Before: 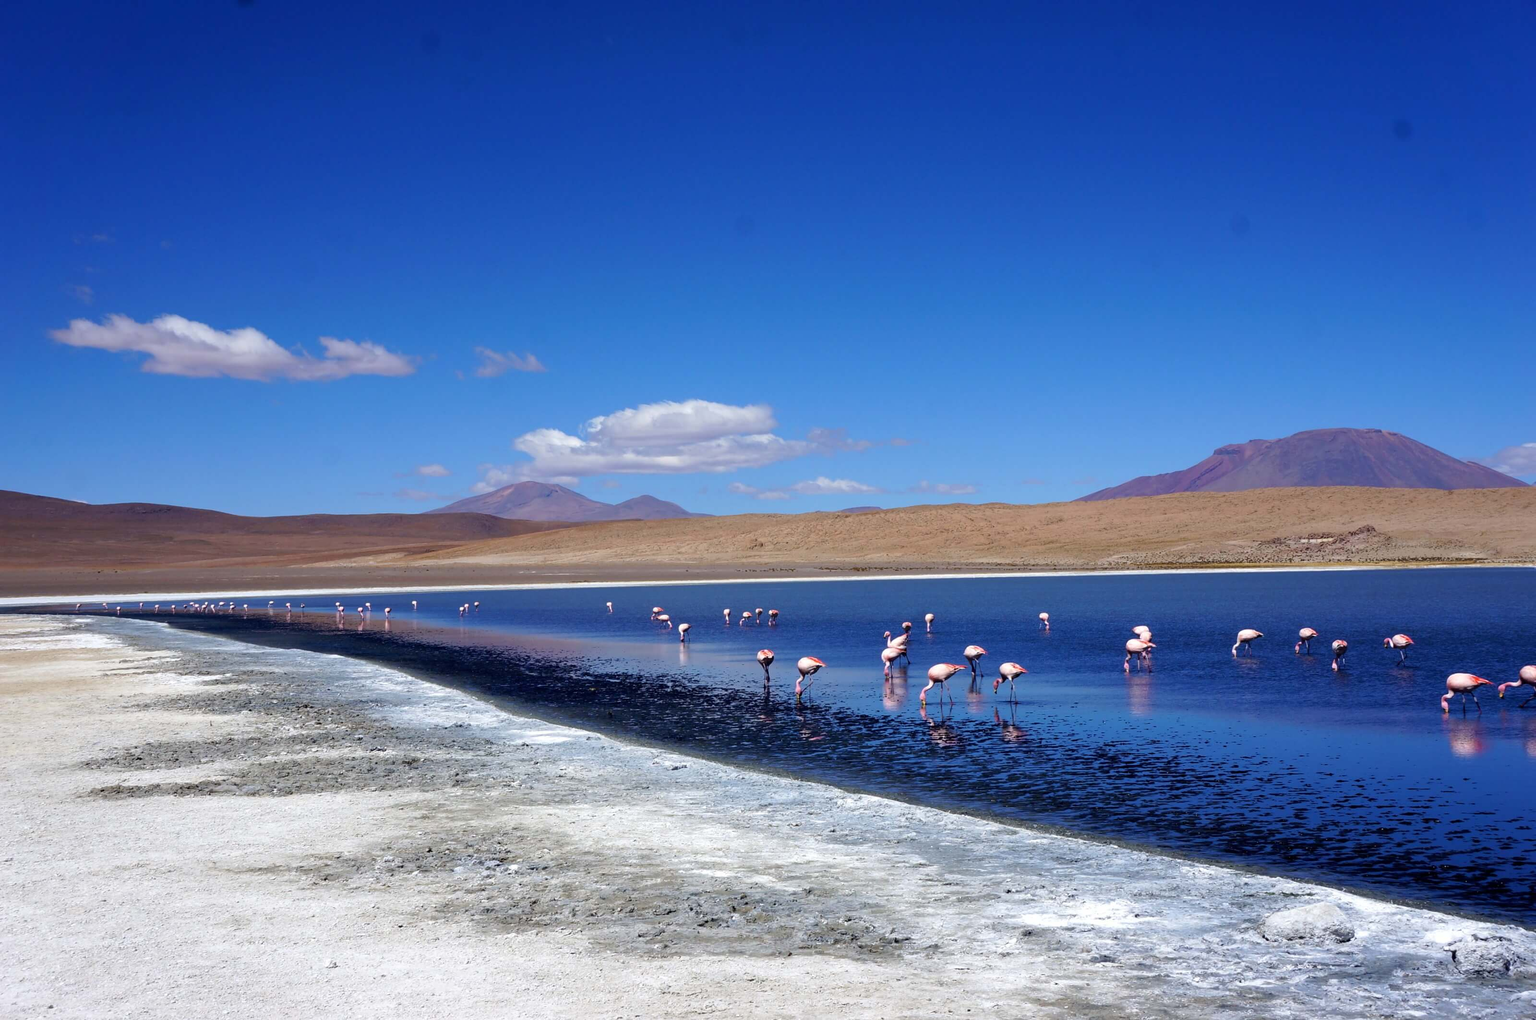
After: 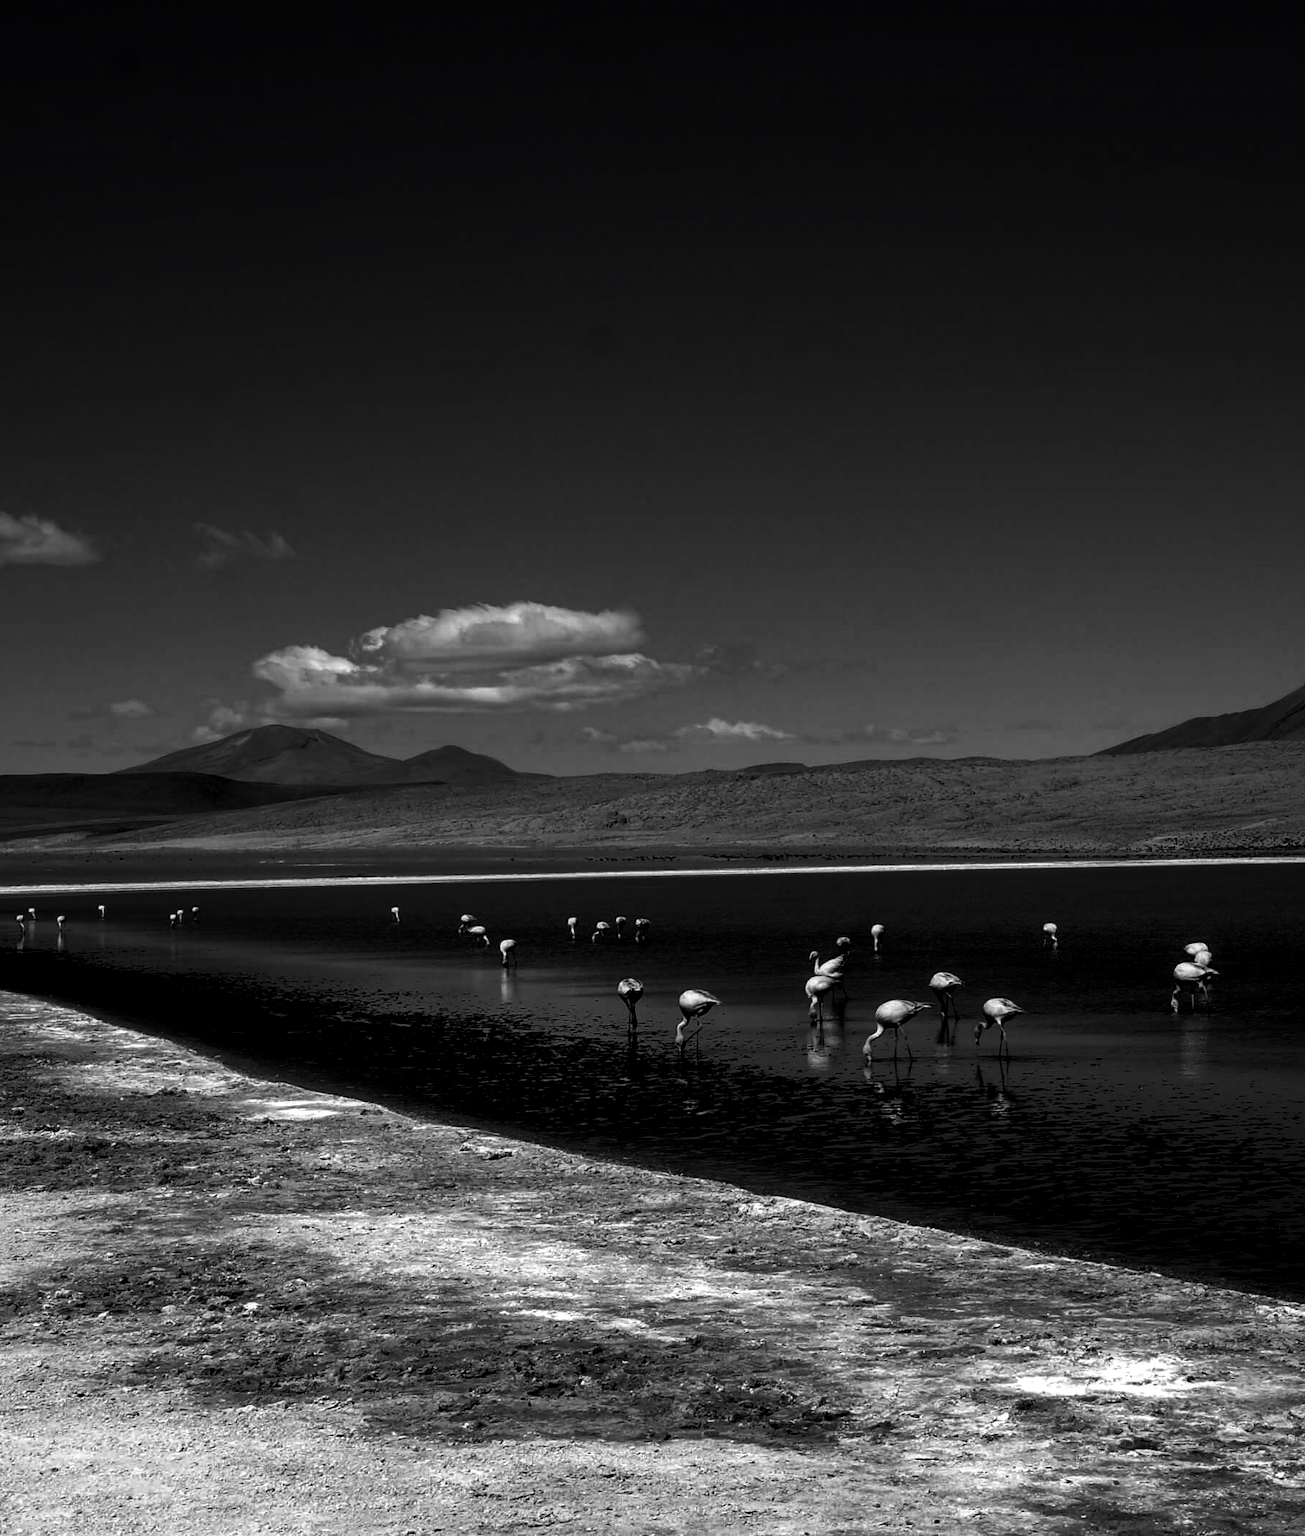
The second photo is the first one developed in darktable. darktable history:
local contrast: on, module defaults
crop and rotate: left 22.602%, right 20.97%
tone equalizer: edges refinement/feathering 500, mask exposure compensation -1.26 EV, preserve details no
shadows and highlights: shadows 25.59, highlights -25.89
contrast brightness saturation: contrast 0.02, brightness -0.997, saturation -0.989
